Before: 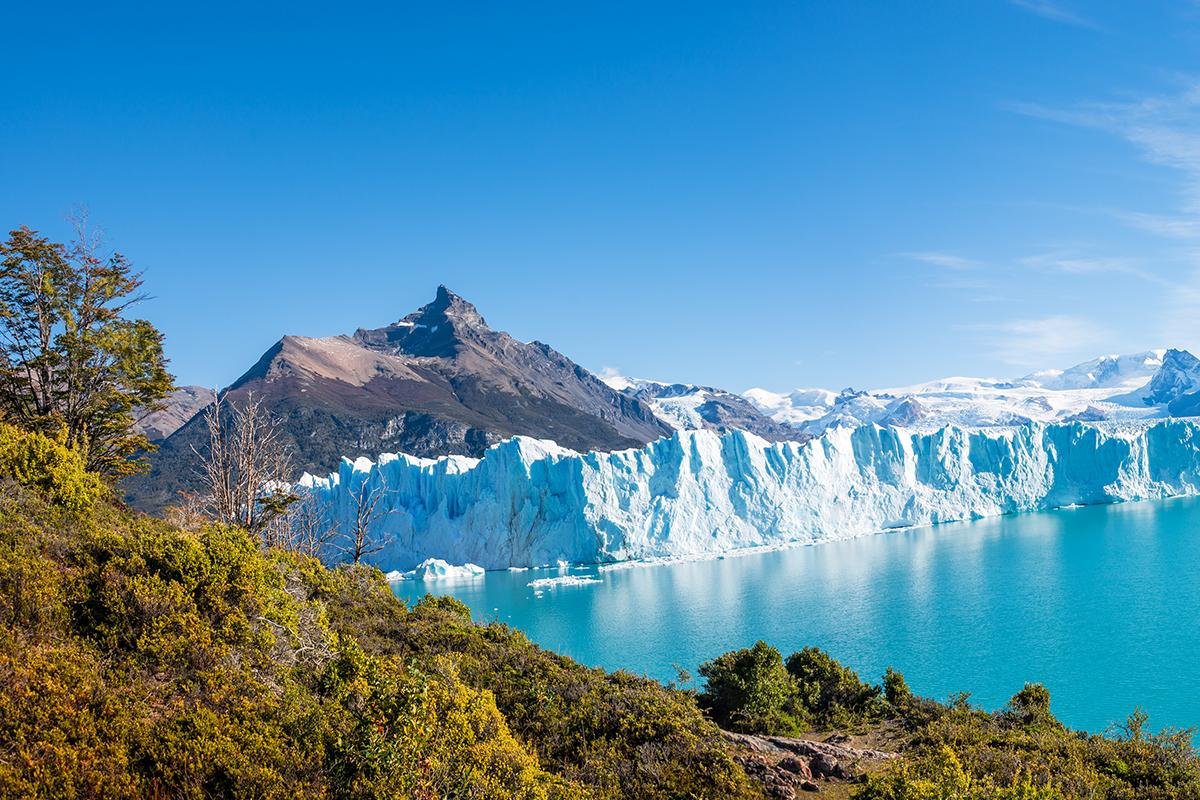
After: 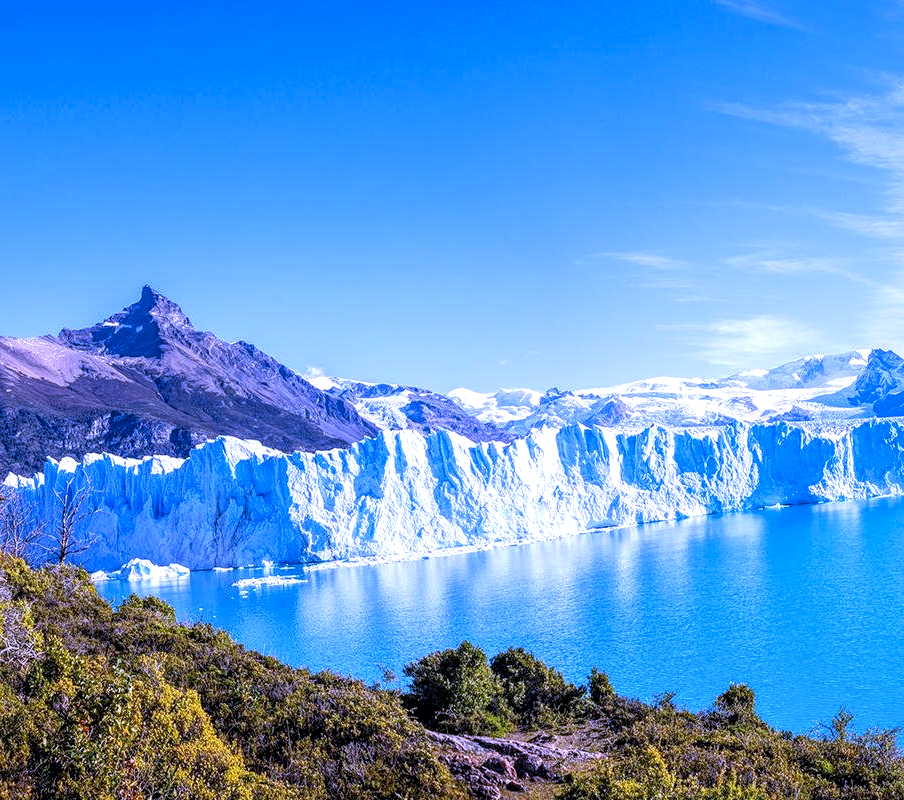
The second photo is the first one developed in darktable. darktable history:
crop and rotate: left 24.6%
white balance: red 0.98, blue 1.61
local contrast: highlights 100%, shadows 100%, detail 200%, midtone range 0.2
